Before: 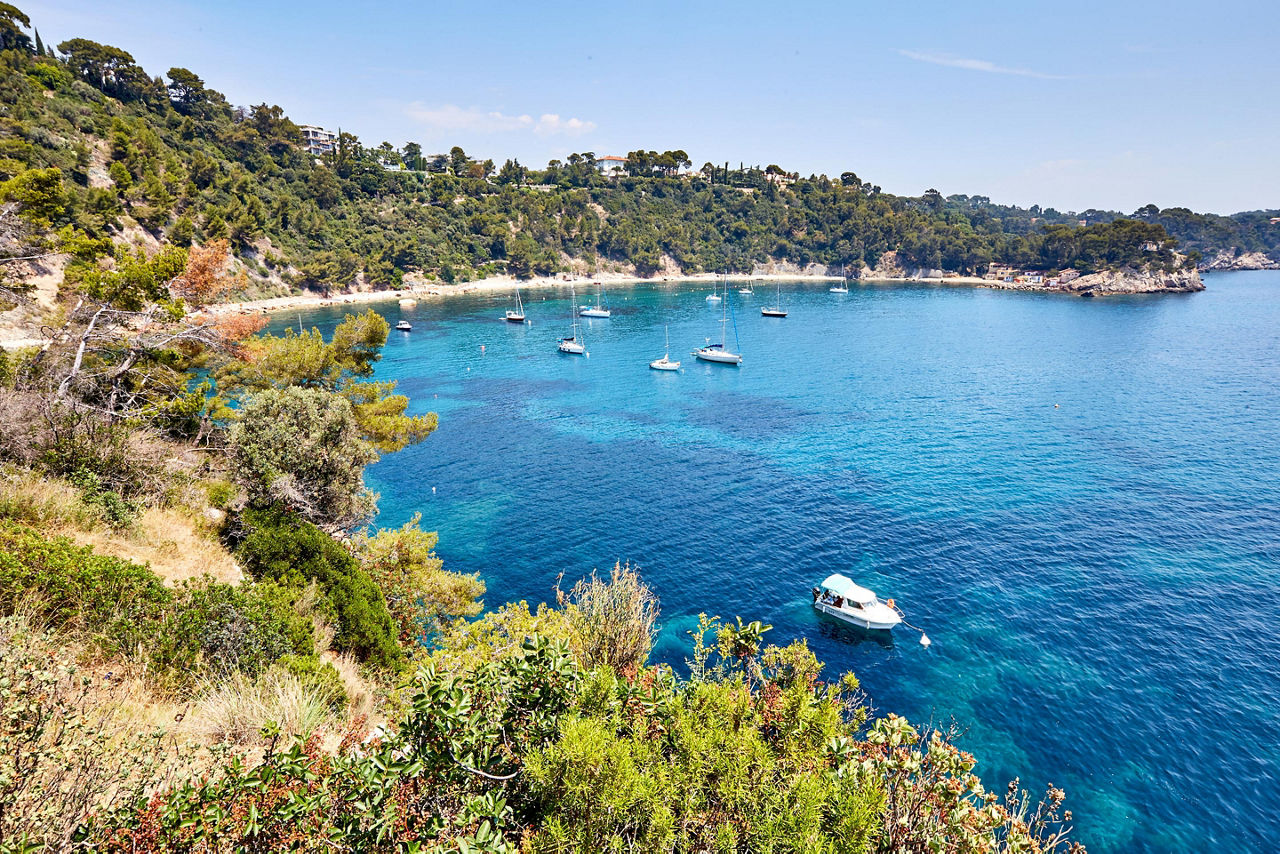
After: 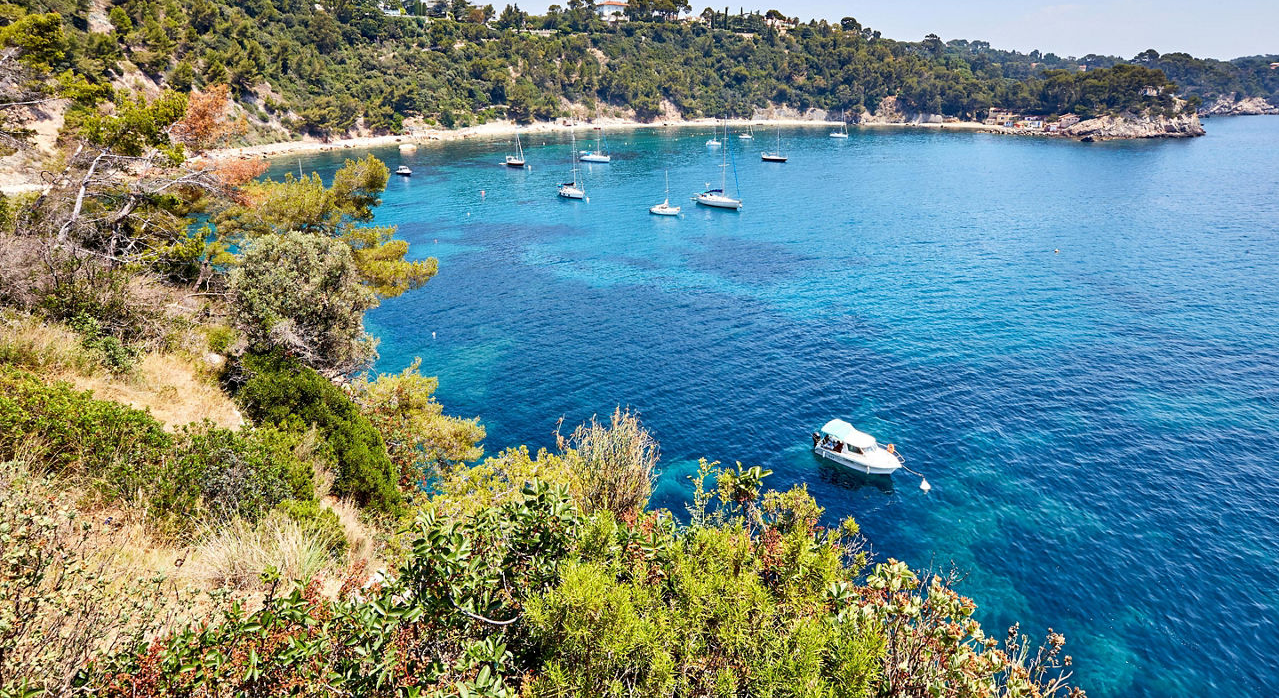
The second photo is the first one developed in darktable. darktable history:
color zones: mix -121.1%
crop and rotate: top 18.209%
